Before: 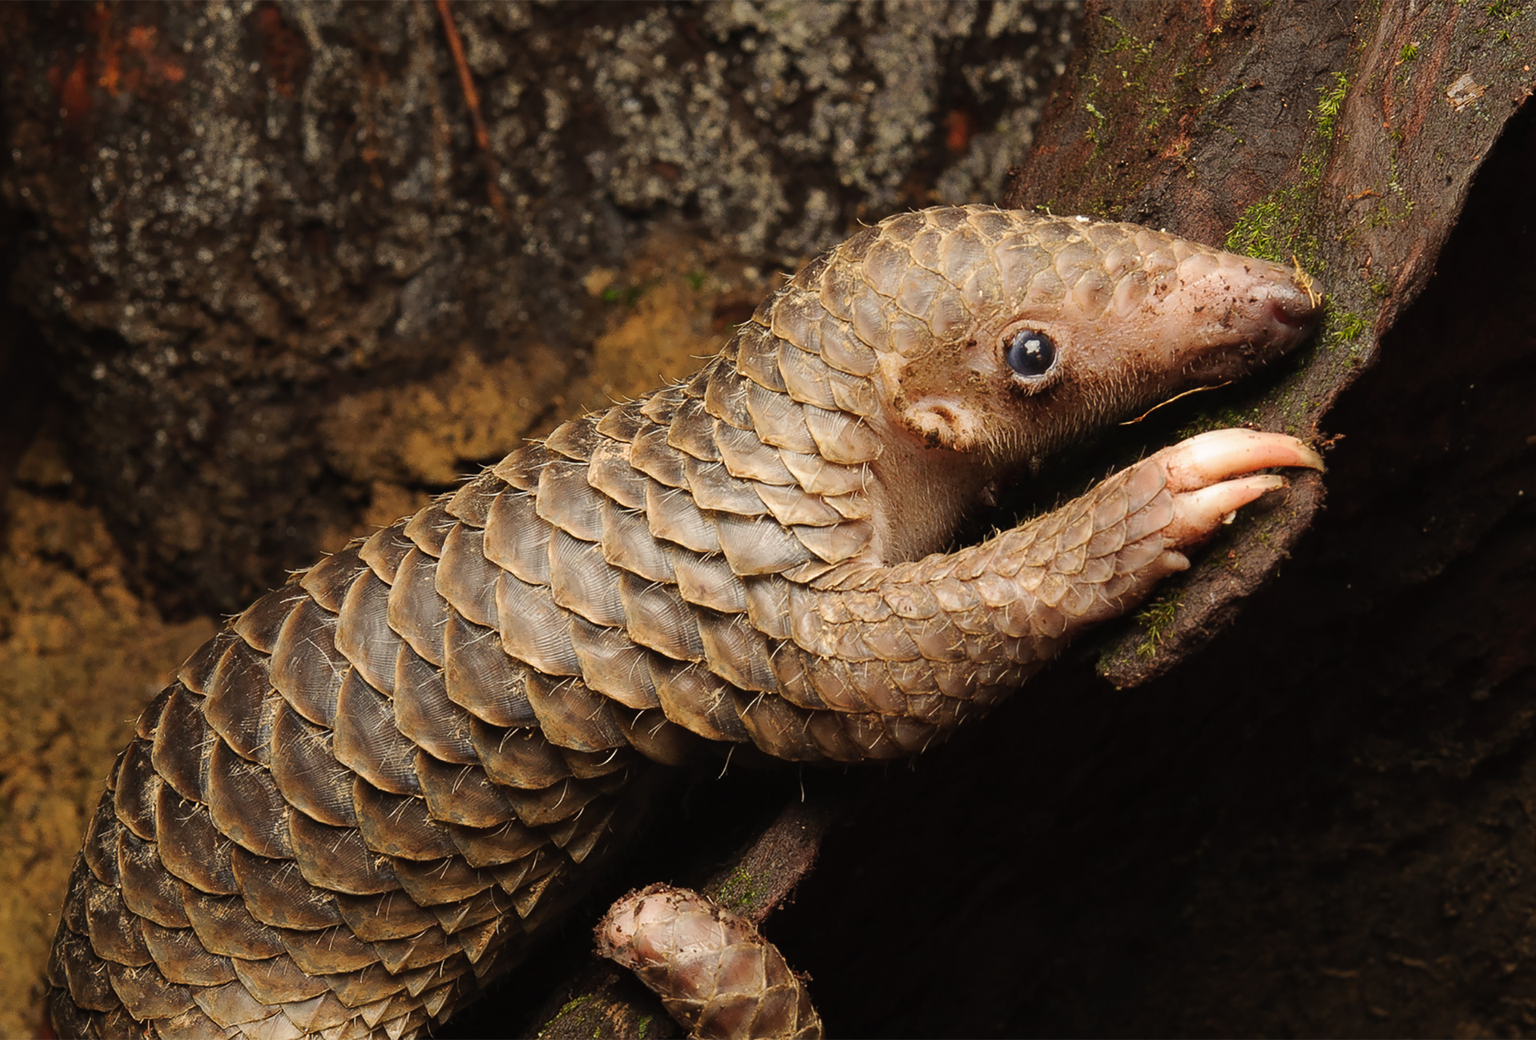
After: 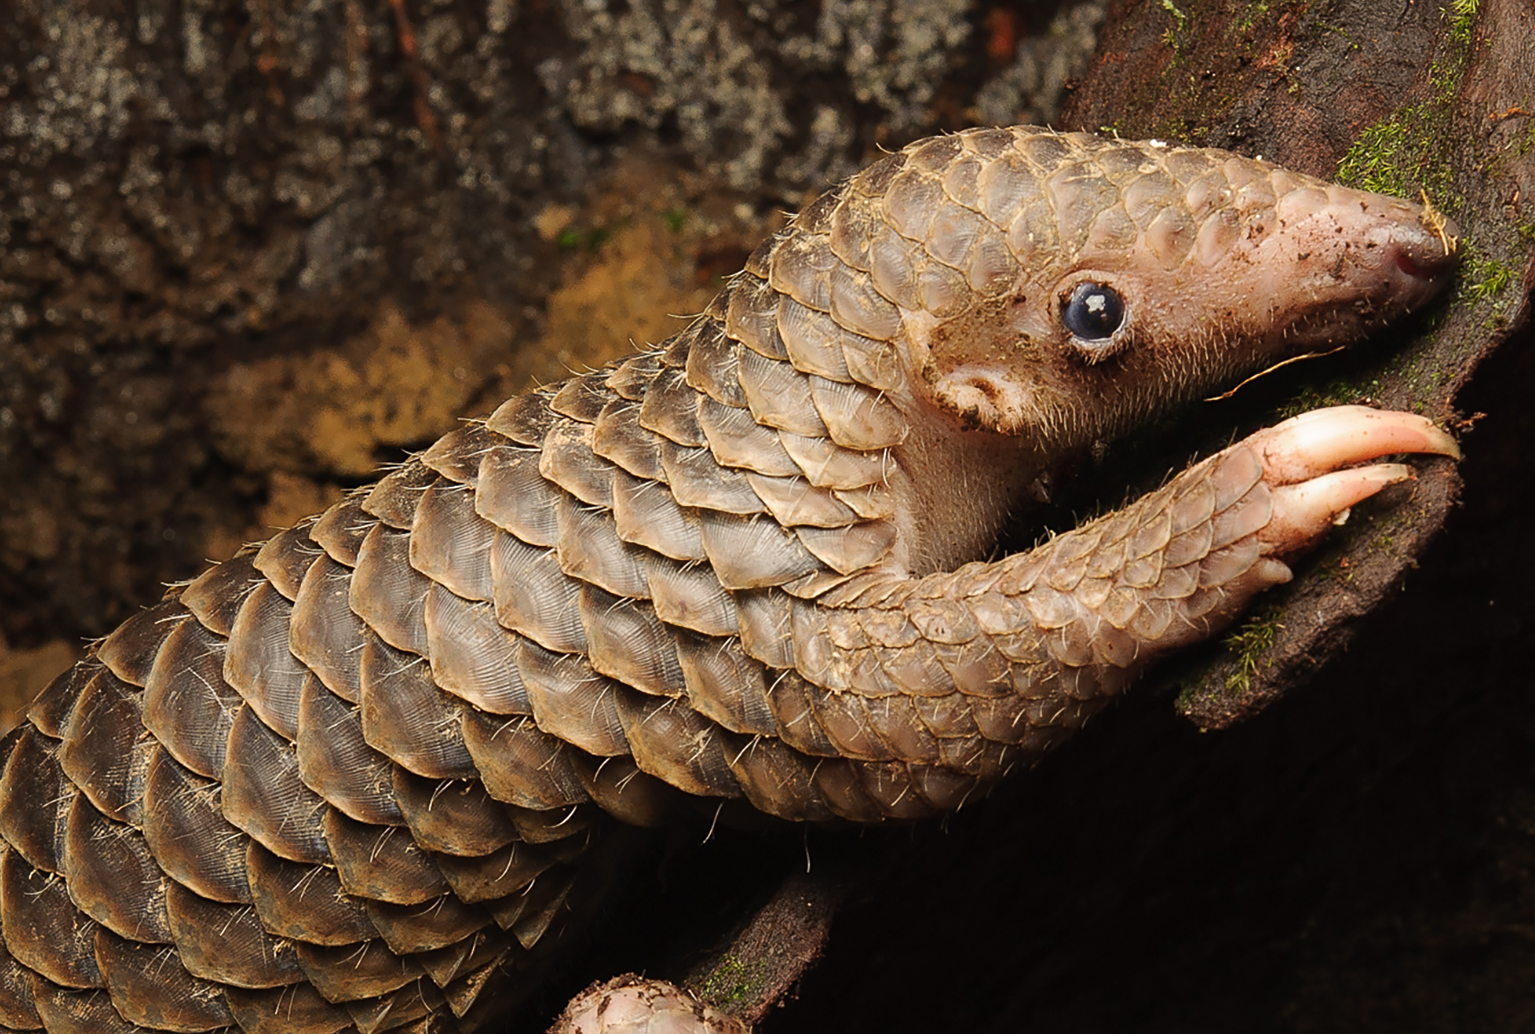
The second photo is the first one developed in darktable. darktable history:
sharpen: amount 0.21
crop and rotate: left 10.175%, top 10.042%, right 9.85%, bottom 10.368%
